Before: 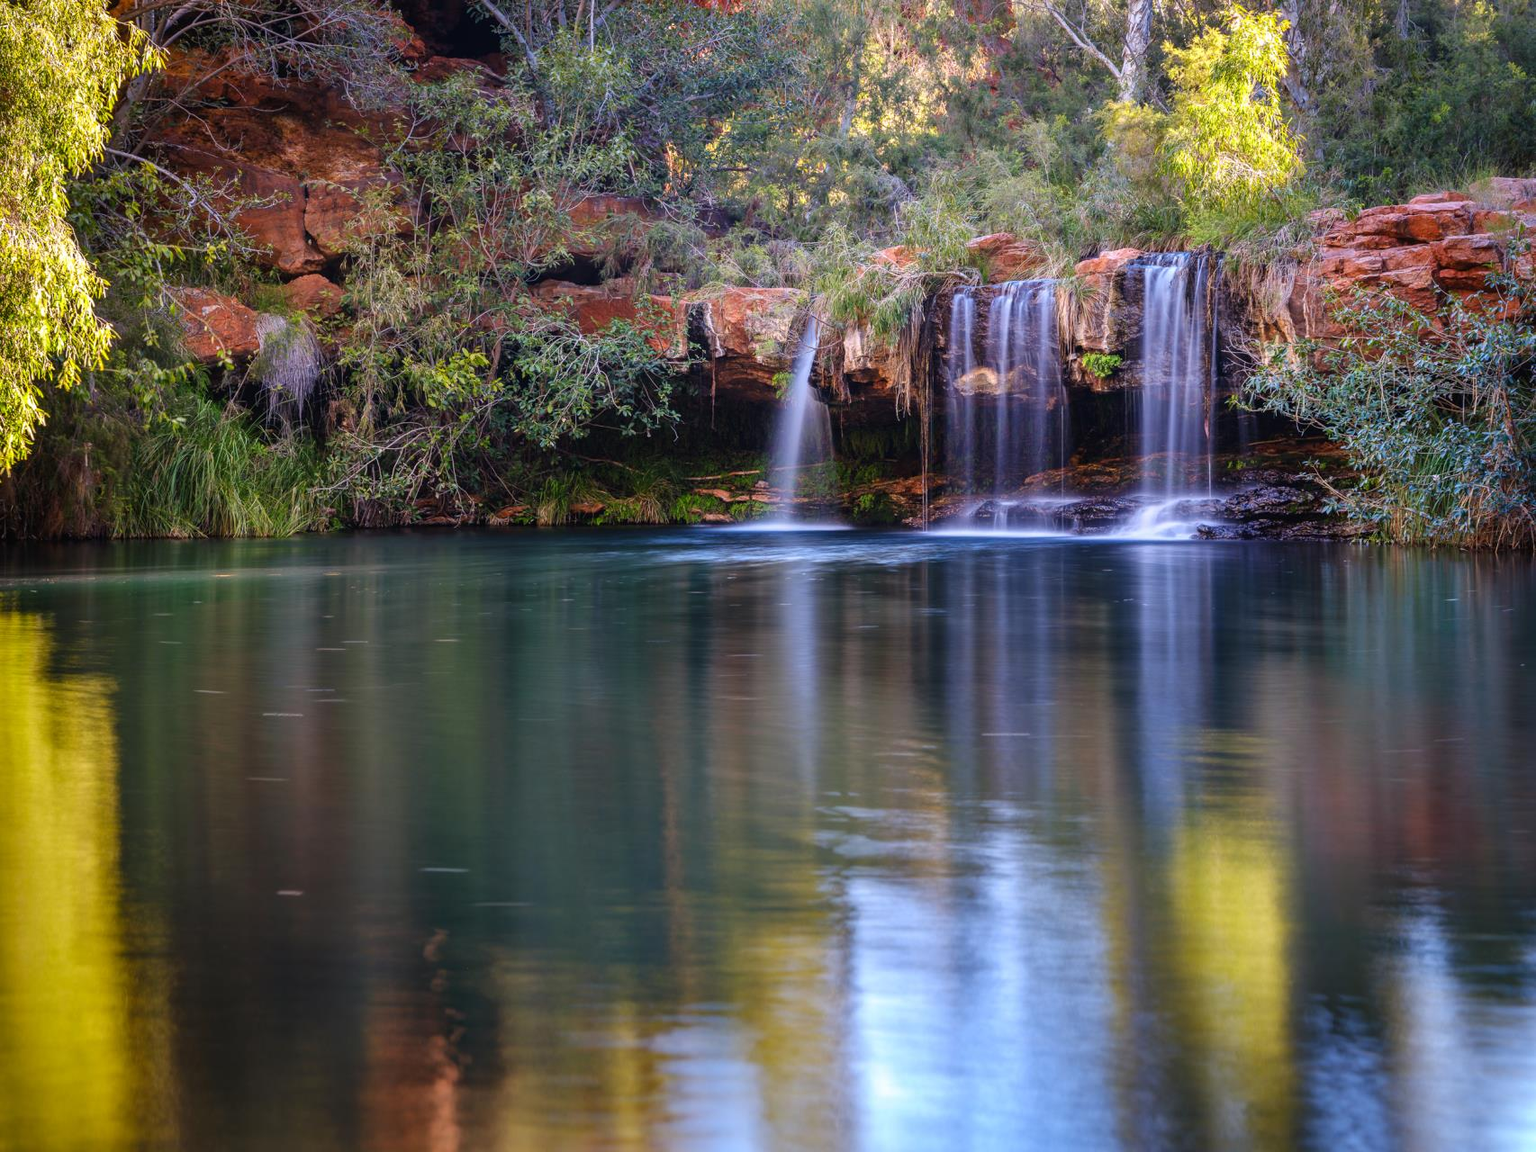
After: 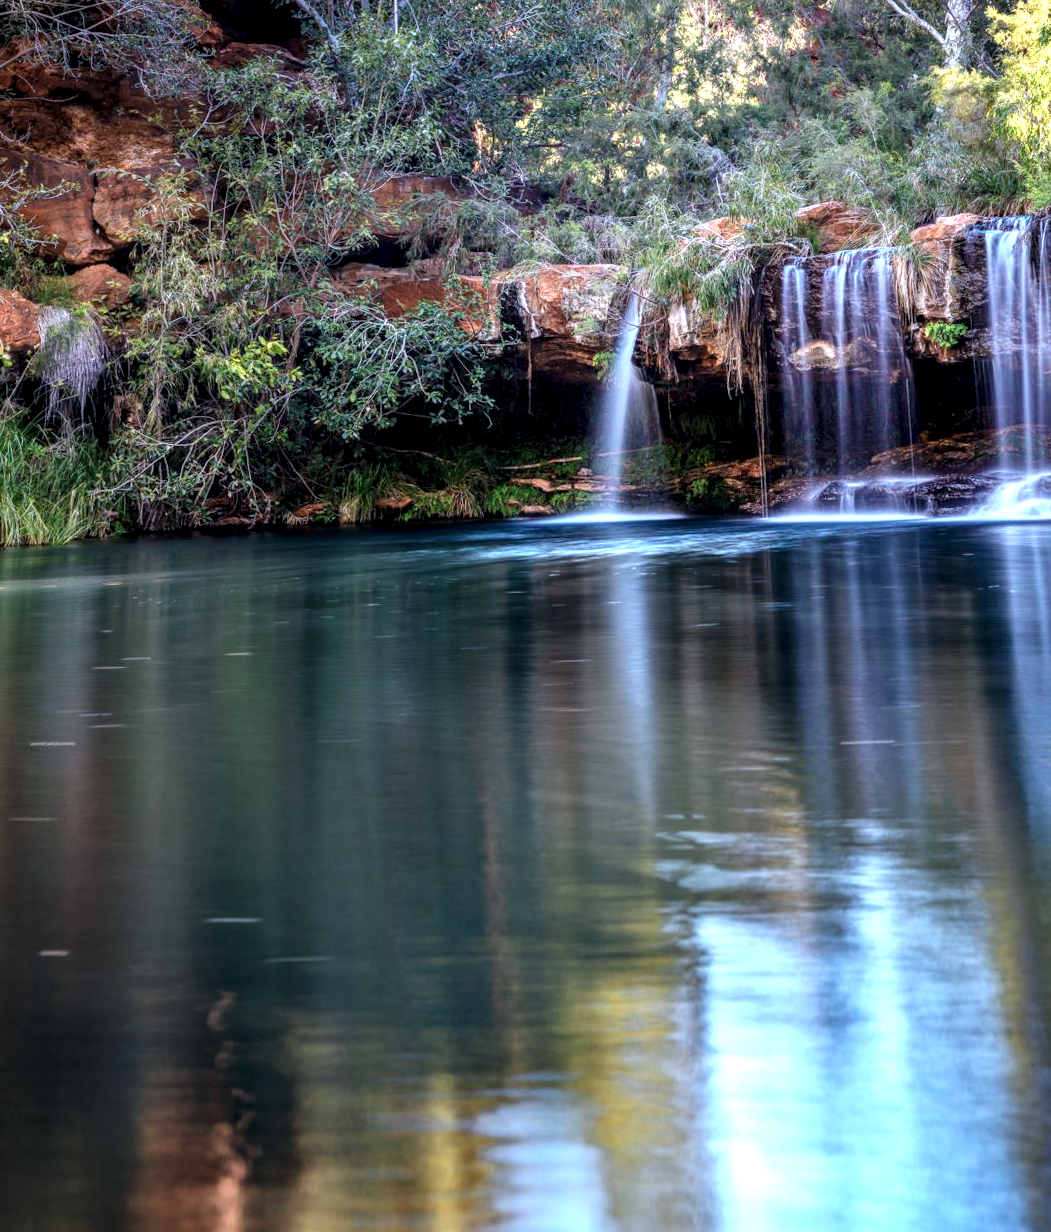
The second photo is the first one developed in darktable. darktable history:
local contrast: detail 154%
rotate and perspective: rotation -1.68°, lens shift (vertical) -0.146, crop left 0.049, crop right 0.912, crop top 0.032, crop bottom 0.96
color calibration: illuminant F (fluorescent), F source F9 (Cool White Deluxe 4150 K) – high CRI, x 0.374, y 0.373, temperature 4158.34 K
crop and rotate: left 13.537%, right 19.796%
color zones: curves: ch0 [(0.018, 0.548) (0.224, 0.64) (0.425, 0.447) (0.675, 0.575) (0.732, 0.579)]; ch1 [(0.066, 0.487) (0.25, 0.5) (0.404, 0.43) (0.75, 0.421) (0.956, 0.421)]; ch2 [(0.044, 0.561) (0.215, 0.465) (0.399, 0.544) (0.465, 0.548) (0.614, 0.447) (0.724, 0.43) (0.882, 0.623) (0.956, 0.632)]
